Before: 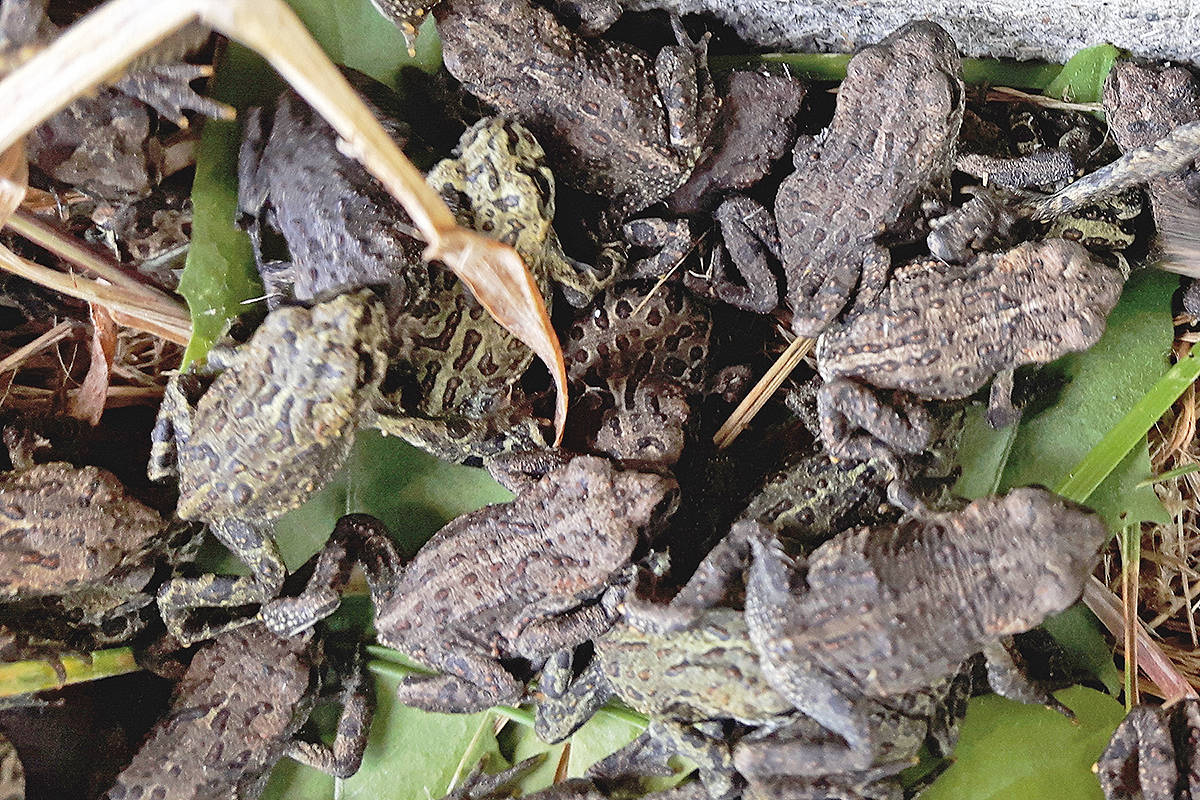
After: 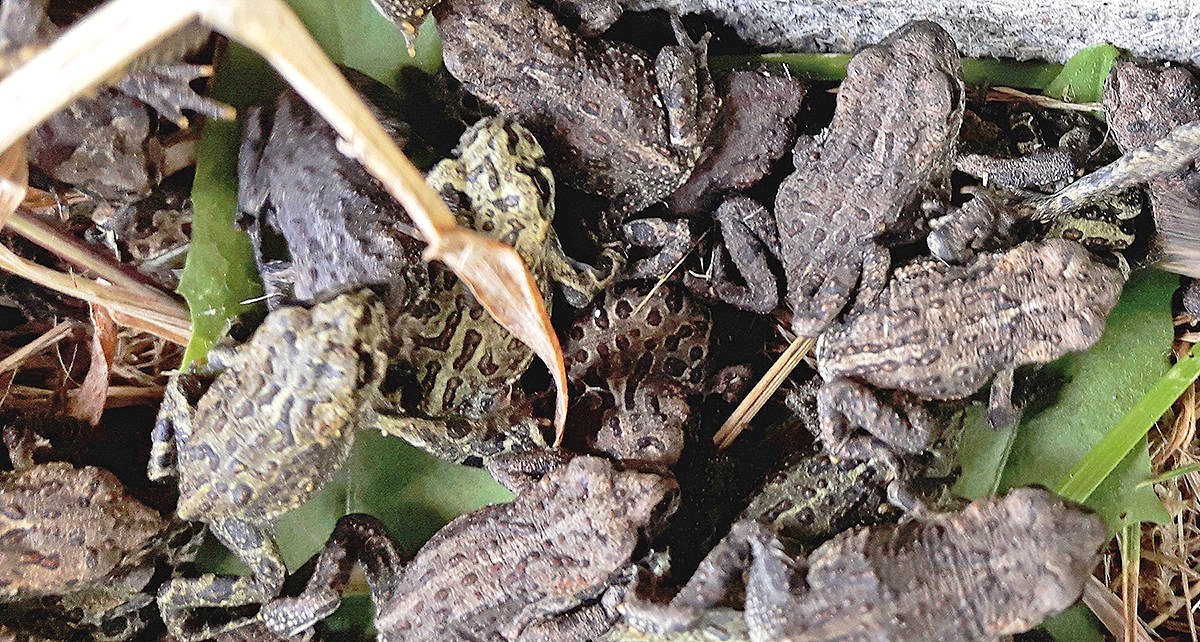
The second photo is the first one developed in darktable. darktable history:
exposure: black level correction 0.003, exposure 0.15 EV, compensate highlight preservation false
crop: bottom 19.639%
